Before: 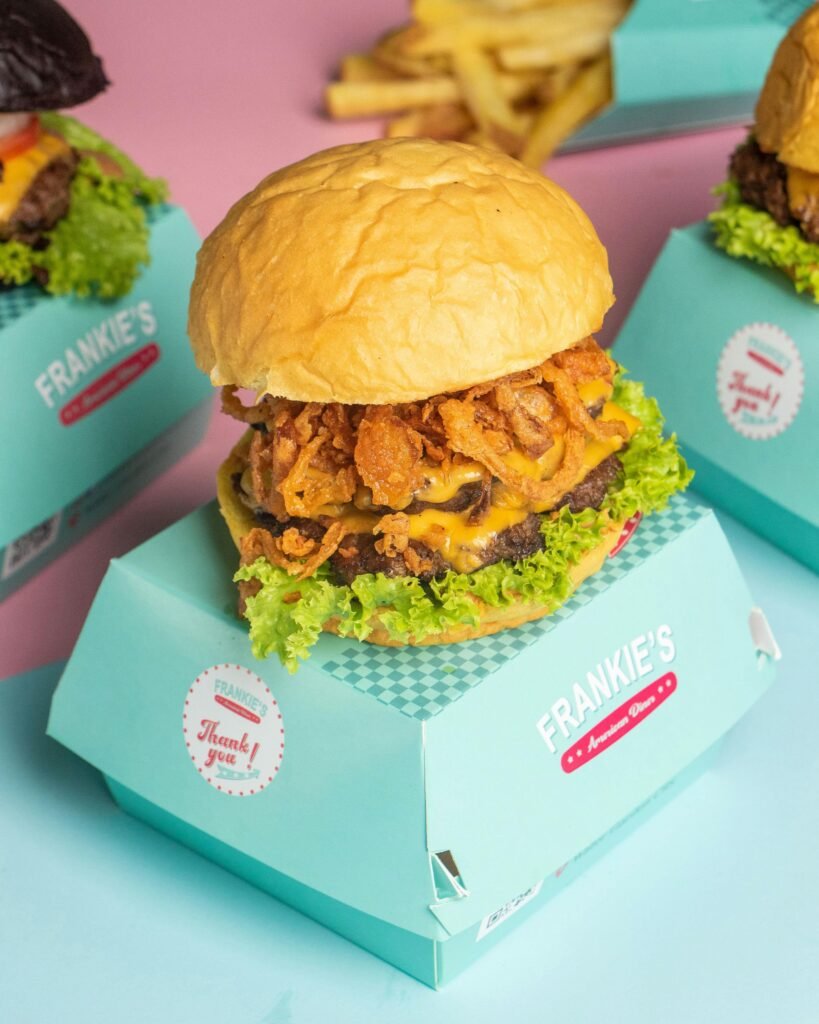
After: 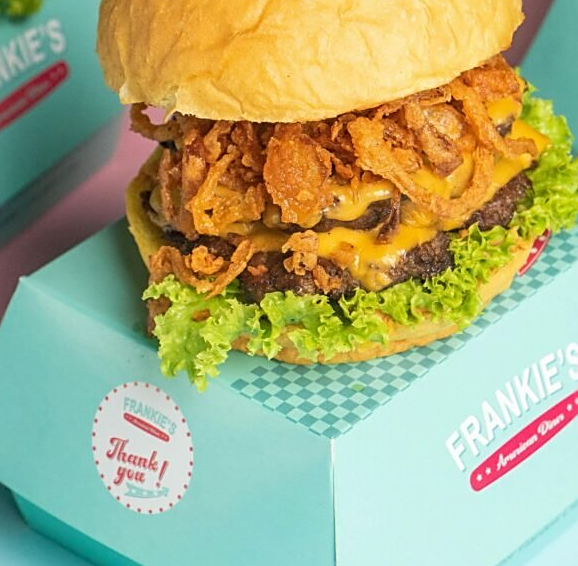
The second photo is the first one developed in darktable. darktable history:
sharpen: on, module defaults
crop: left 11.123%, top 27.61%, right 18.3%, bottom 17.034%
